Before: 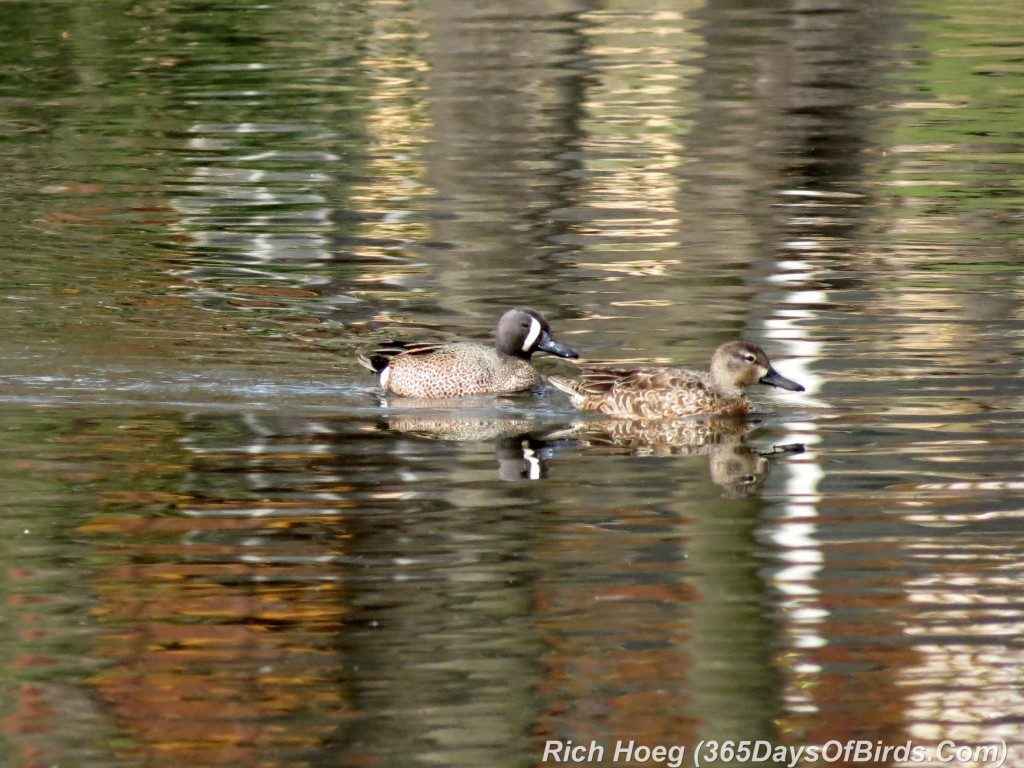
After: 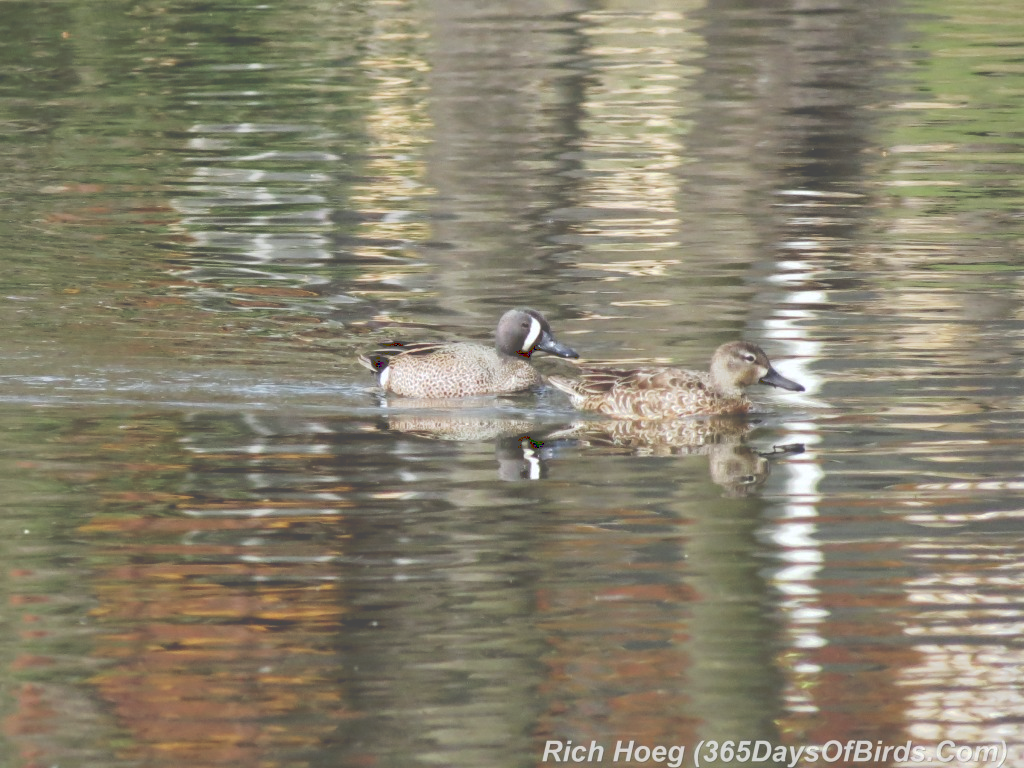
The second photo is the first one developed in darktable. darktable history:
white balance: red 0.982, blue 1.018
tone curve: curves: ch0 [(0, 0) (0.003, 0.298) (0.011, 0.298) (0.025, 0.298) (0.044, 0.3) (0.069, 0.302) (0.1, 0.312) (0.136, 0.329) (0.177, 0.354) (0.224, 0.376) (0.277, 0.408) (0.335, 0.453) (0.399, 0.503) (0.468, 0.562) (0.543, 0.623) (0.623, 0.686) (0.709, 0.754) (0.801, 0.825) (0.898, 0.873) (1, 1)], preserve colors none
